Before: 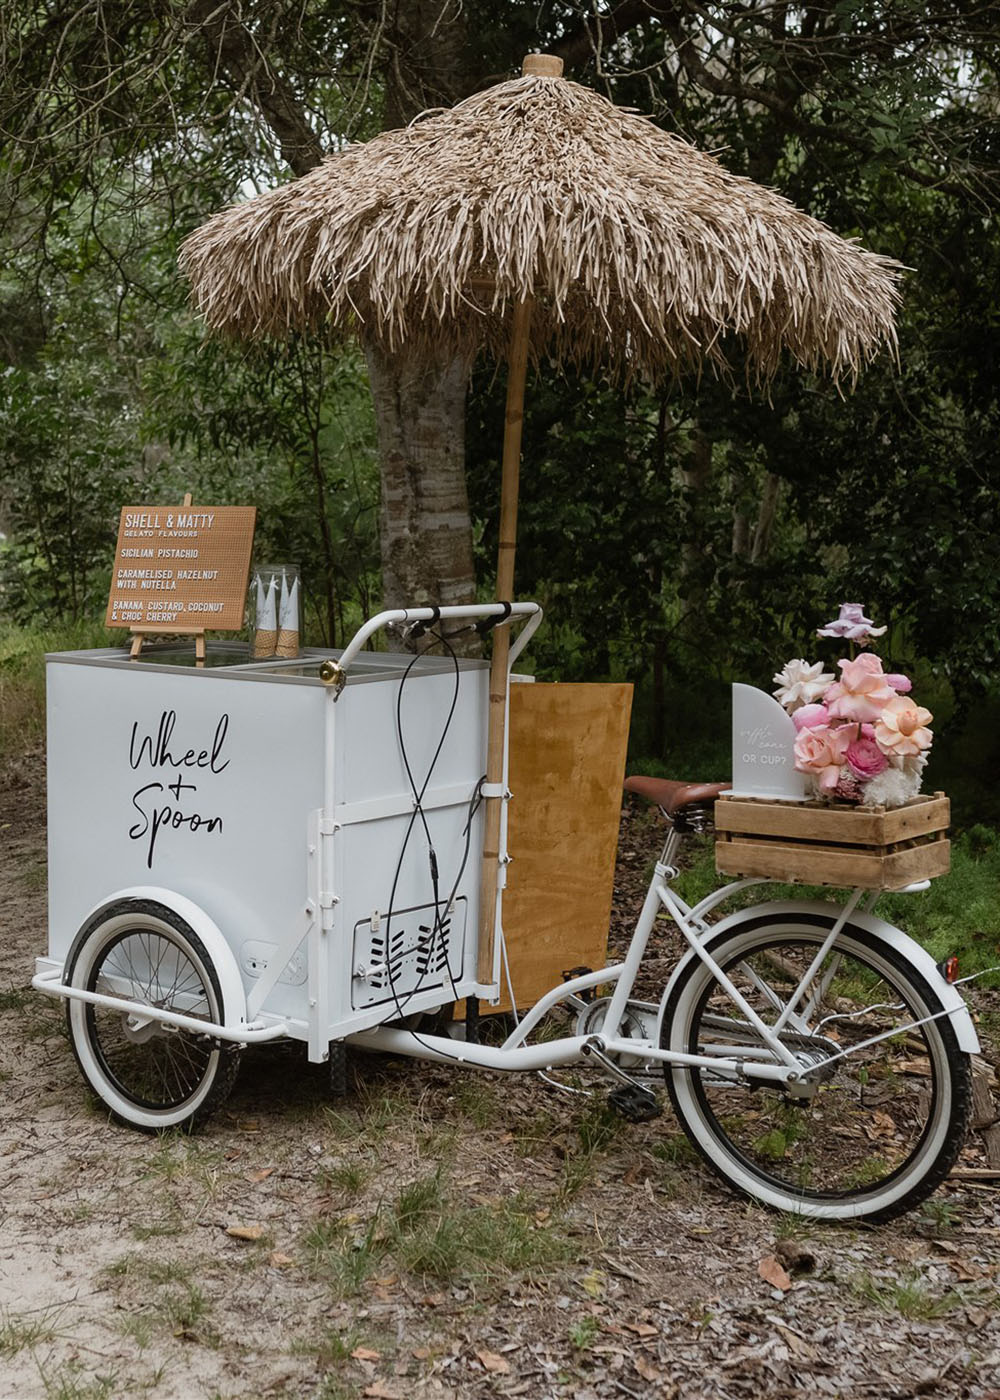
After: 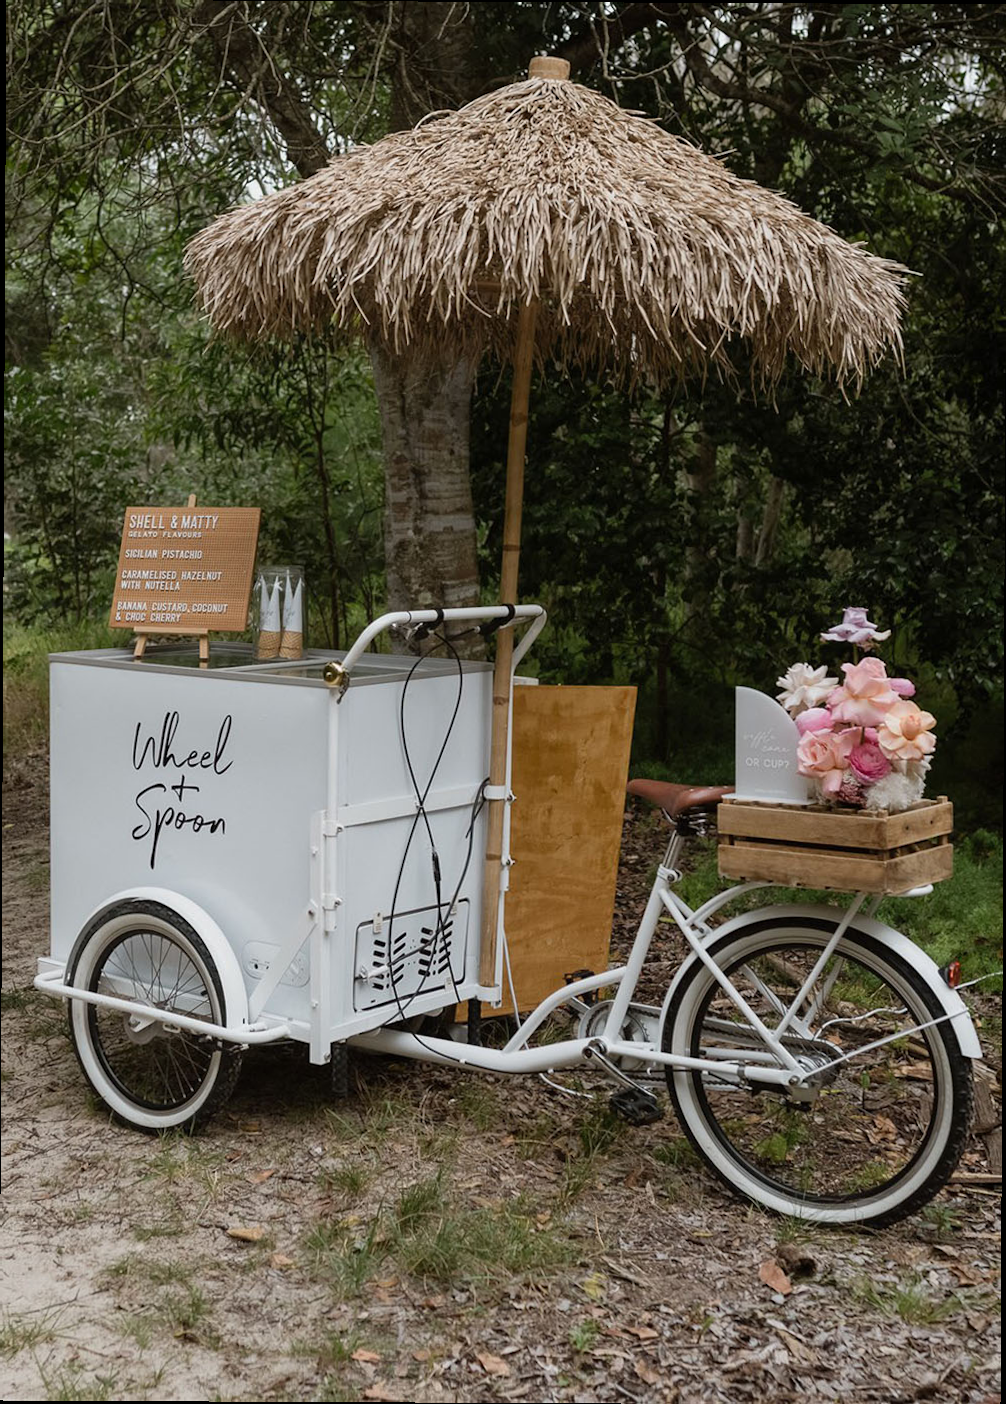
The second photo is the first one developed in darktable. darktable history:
crop and rotate: angle -0.278°
